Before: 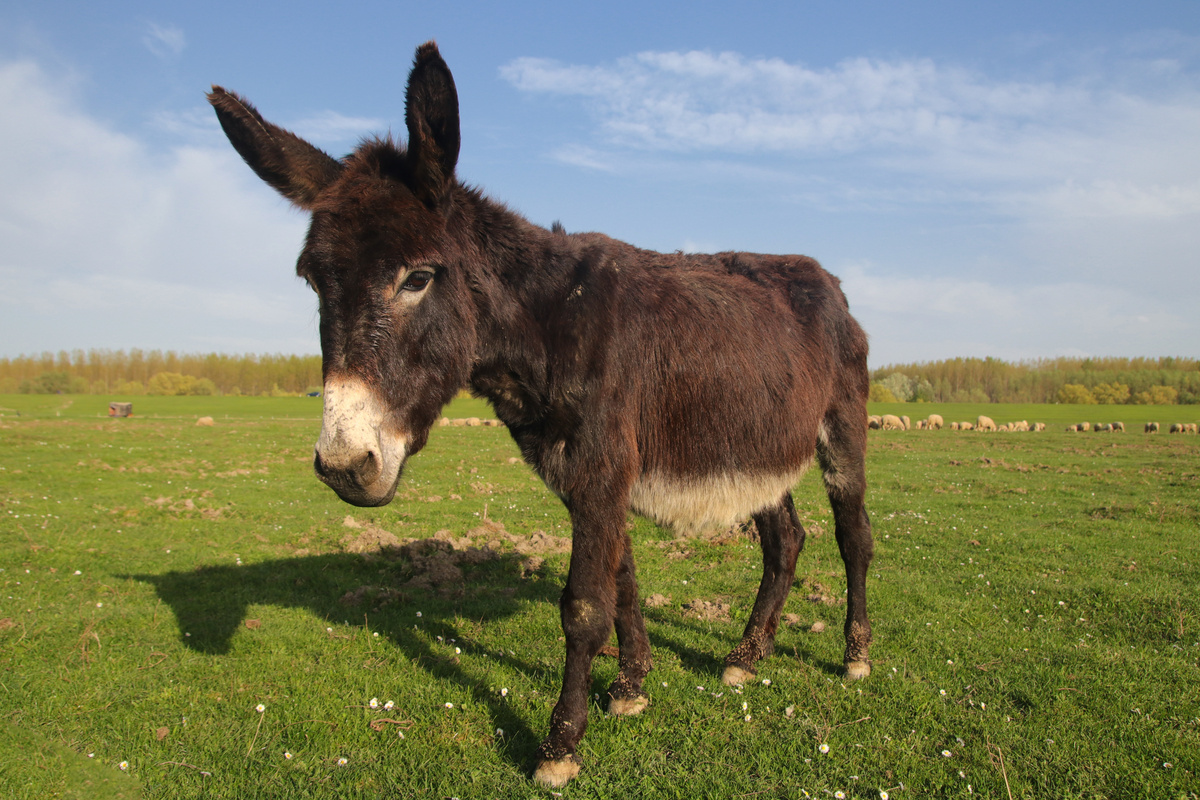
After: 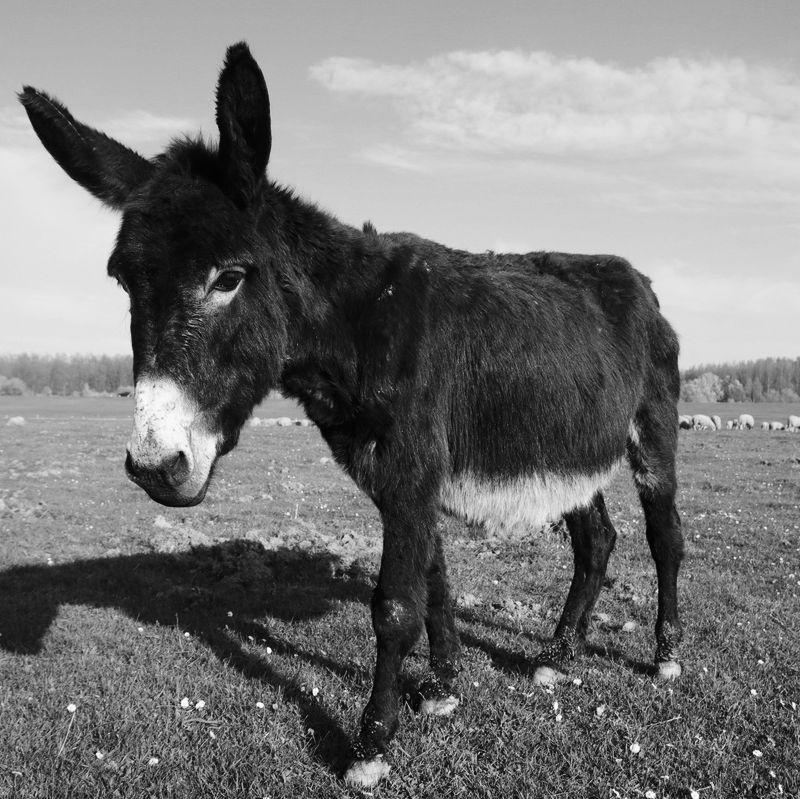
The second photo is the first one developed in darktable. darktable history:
monochrome: on, module defaults
crop and rotate: left 15.754%, right 17.579%
color contrast: green-magenta contrast 0.84, blue-yellow contrast 0.86
contrast brightness saturation: contrast 0.28
